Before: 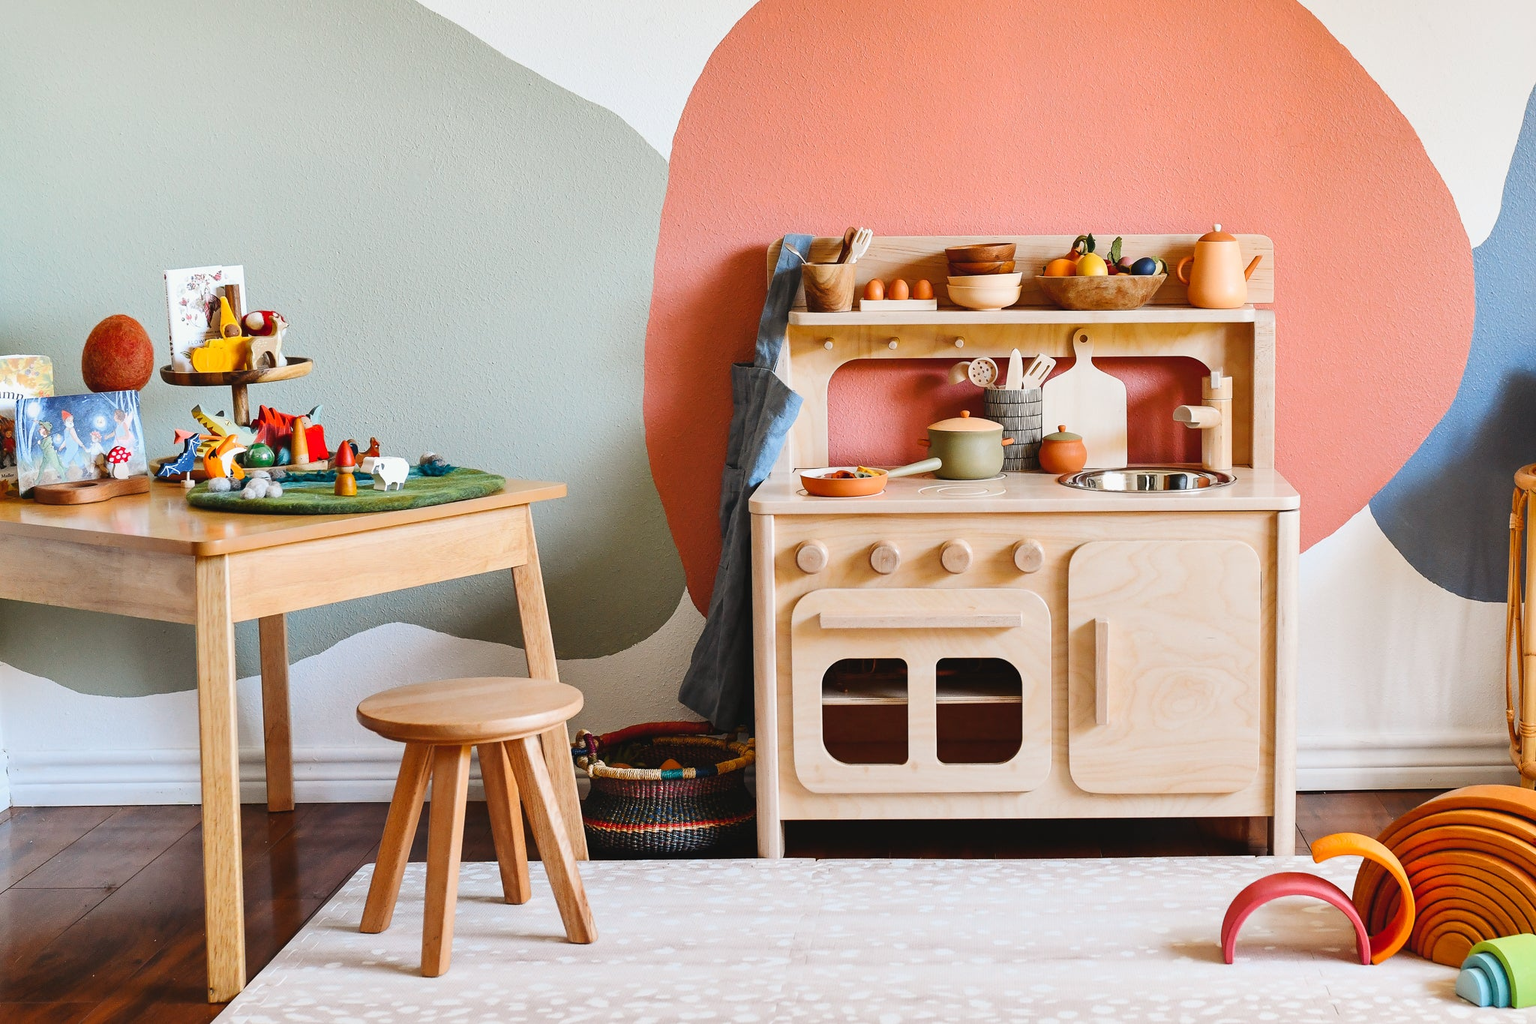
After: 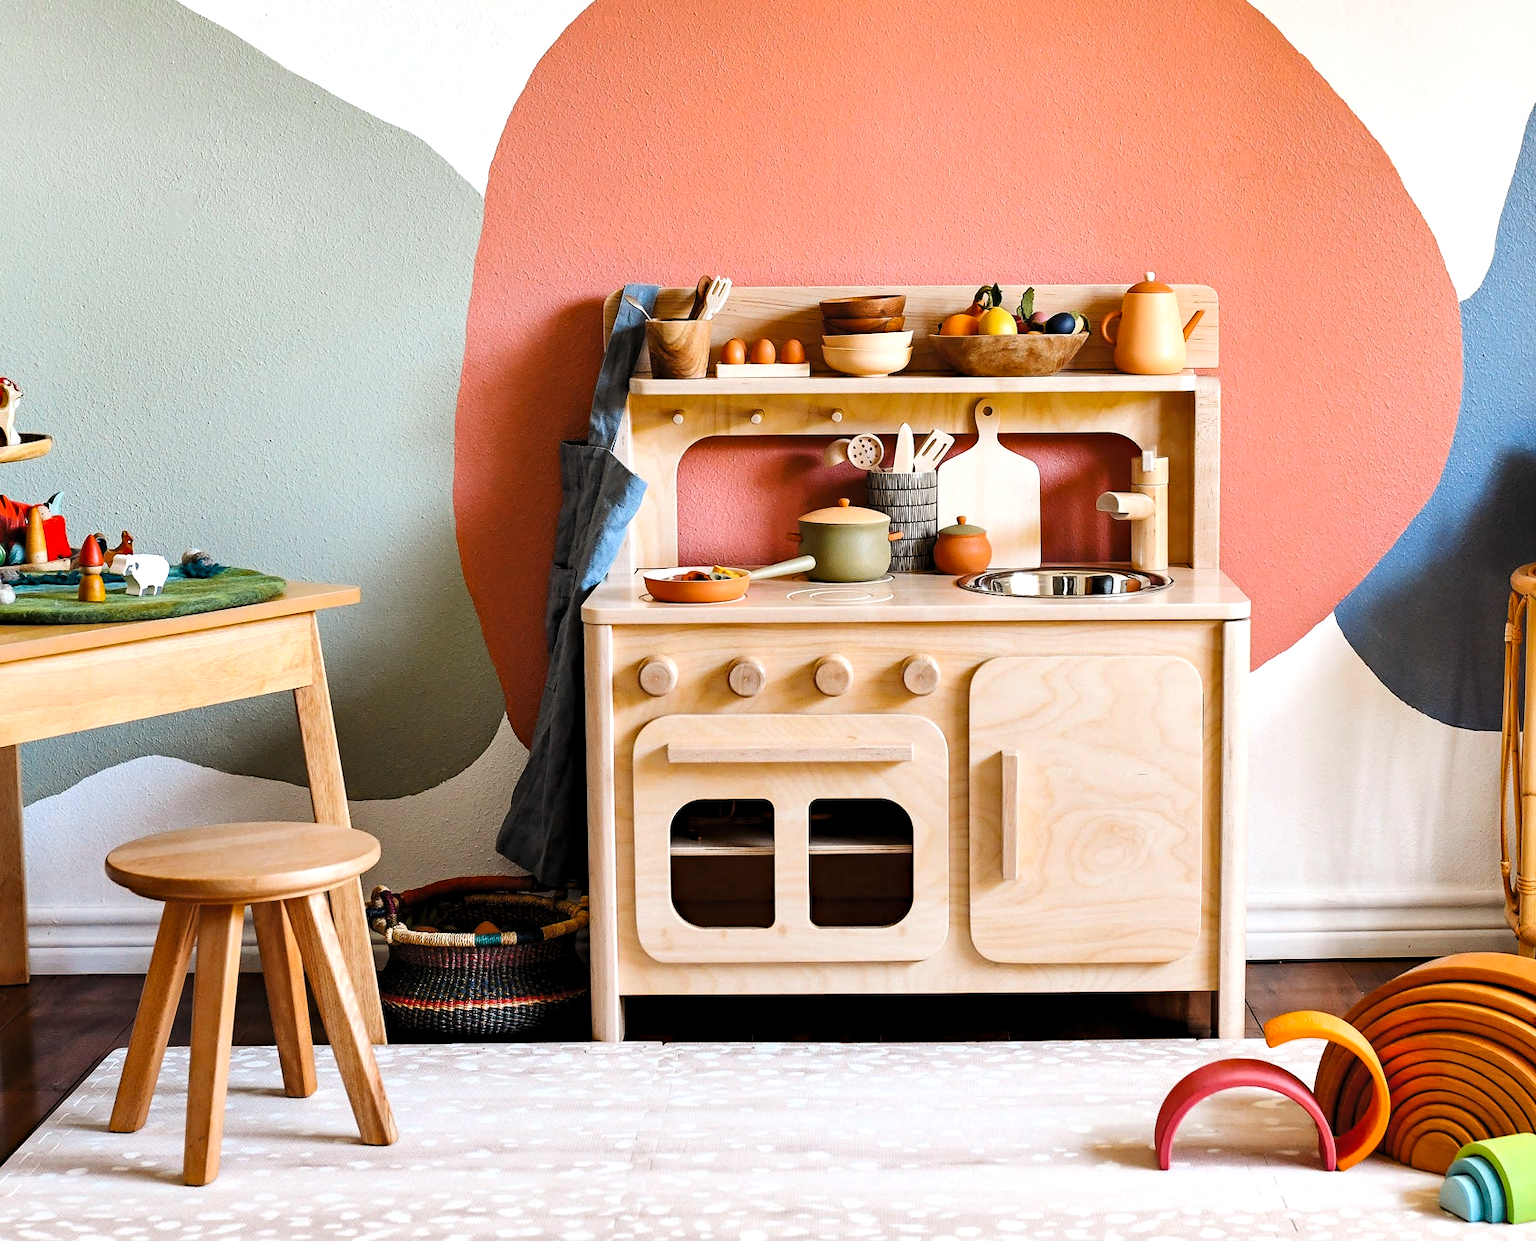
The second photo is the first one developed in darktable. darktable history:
crop: left 17.582%, bottom 0.031%
levels: levels [0.052, 0.496, 0.908]
haze removal: strength 0.29, distance 0.25, compatibility mode true, adaptive false
